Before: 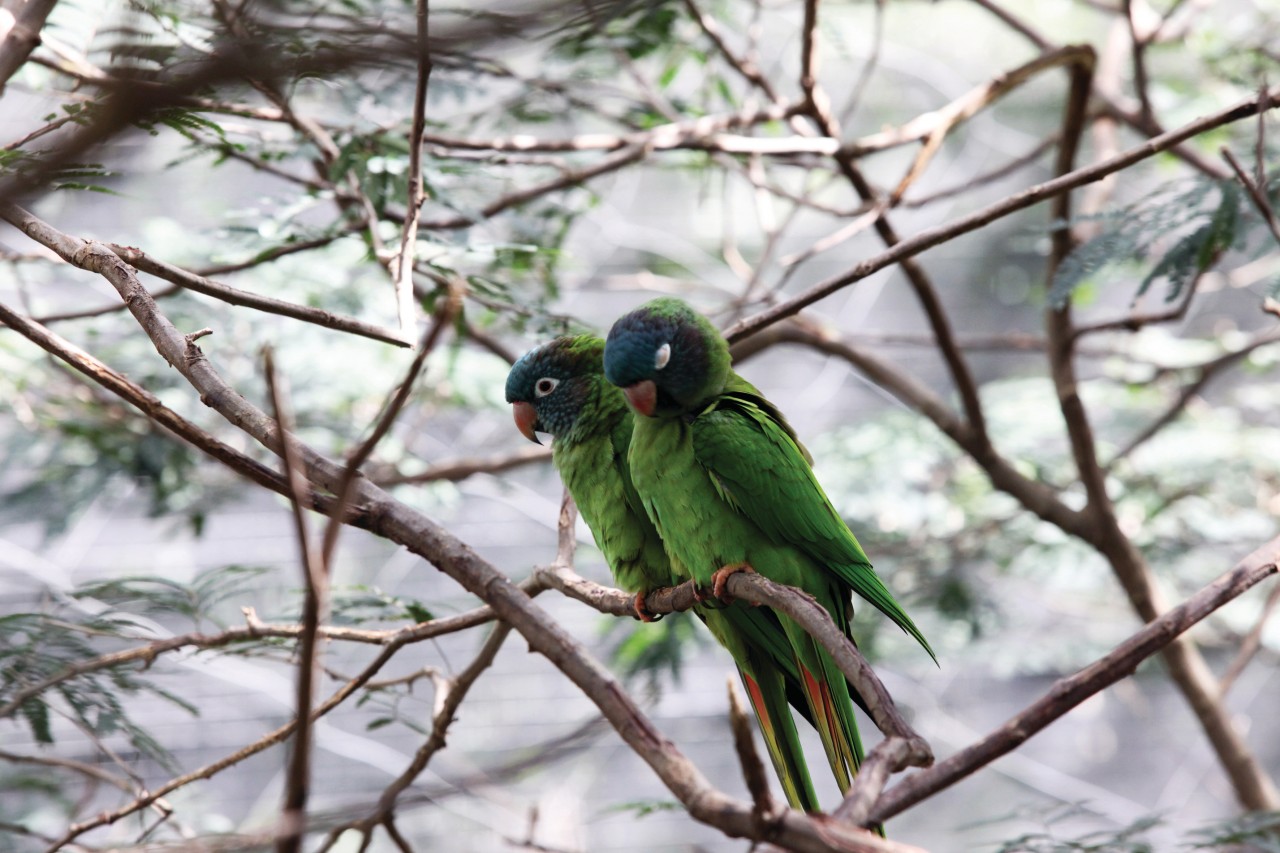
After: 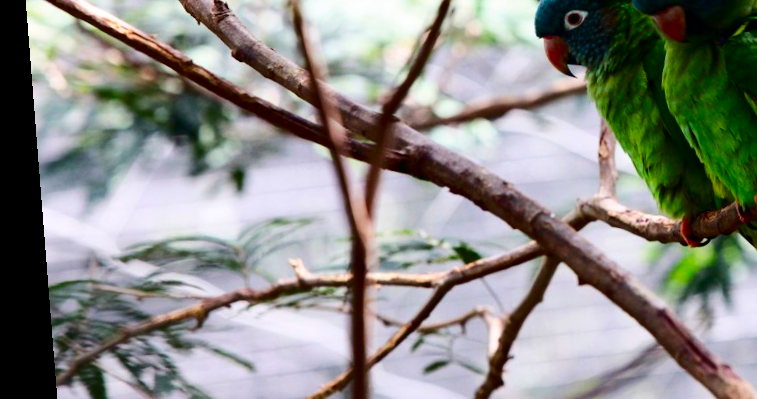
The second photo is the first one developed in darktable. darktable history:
contrast brightness saturation: contrast 0.22, brightness -0.19, saturation 0.24
crop: top 44.483%, right 43.593%, bottom 12.892%
color balance rgb: perceptual saturation grading › global saturation 25%, perceptual brilliance grading › mid-tones 10%, perceptual brilliance grading › shadows 15%, global vibrance 20%
rotate and perspective: rotation -4.2°, shear 0.006, automatic cropping off
